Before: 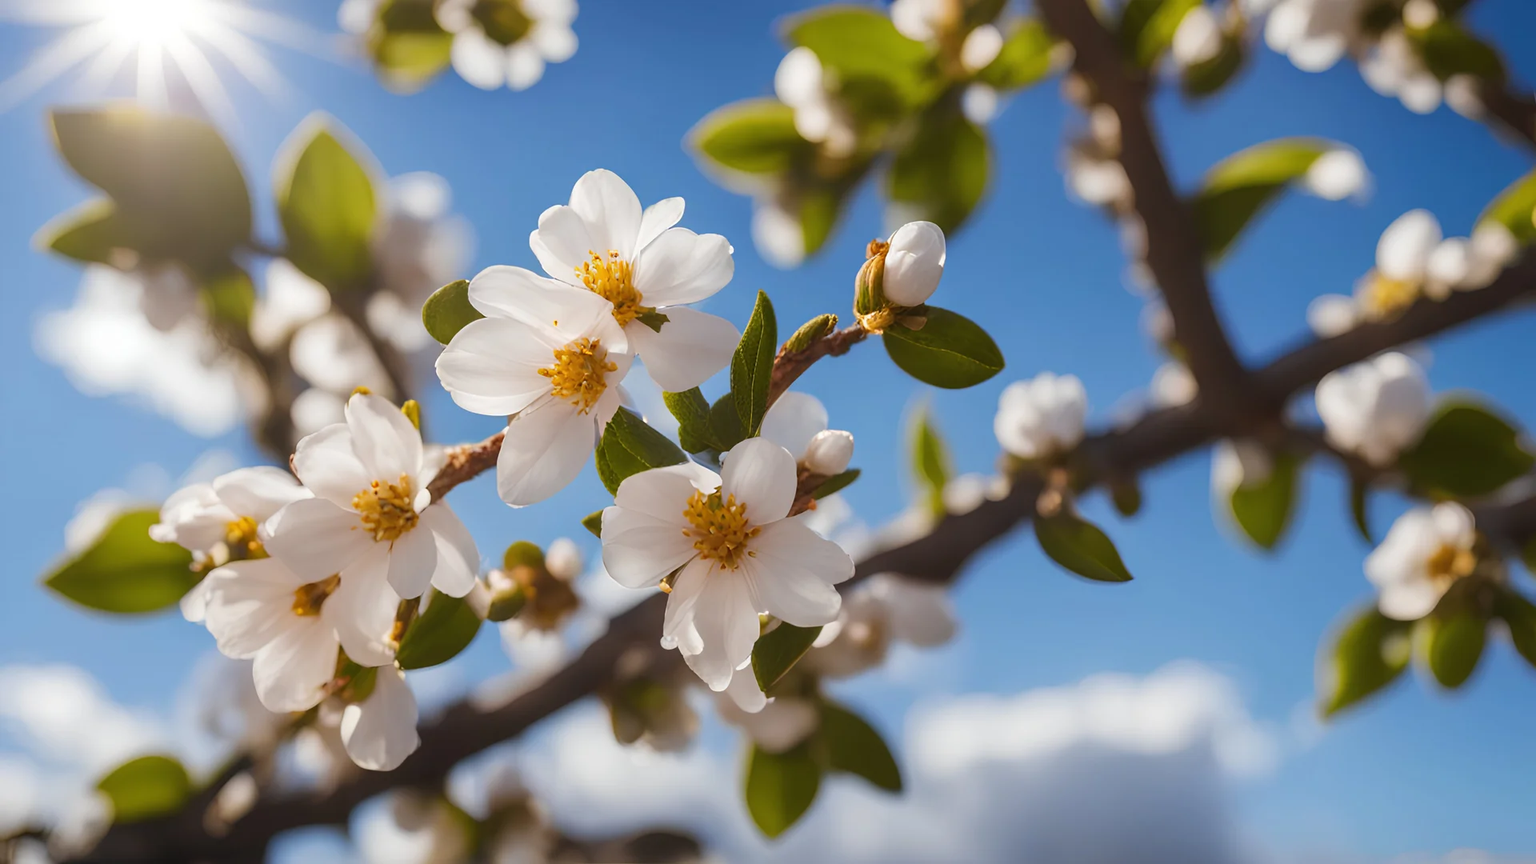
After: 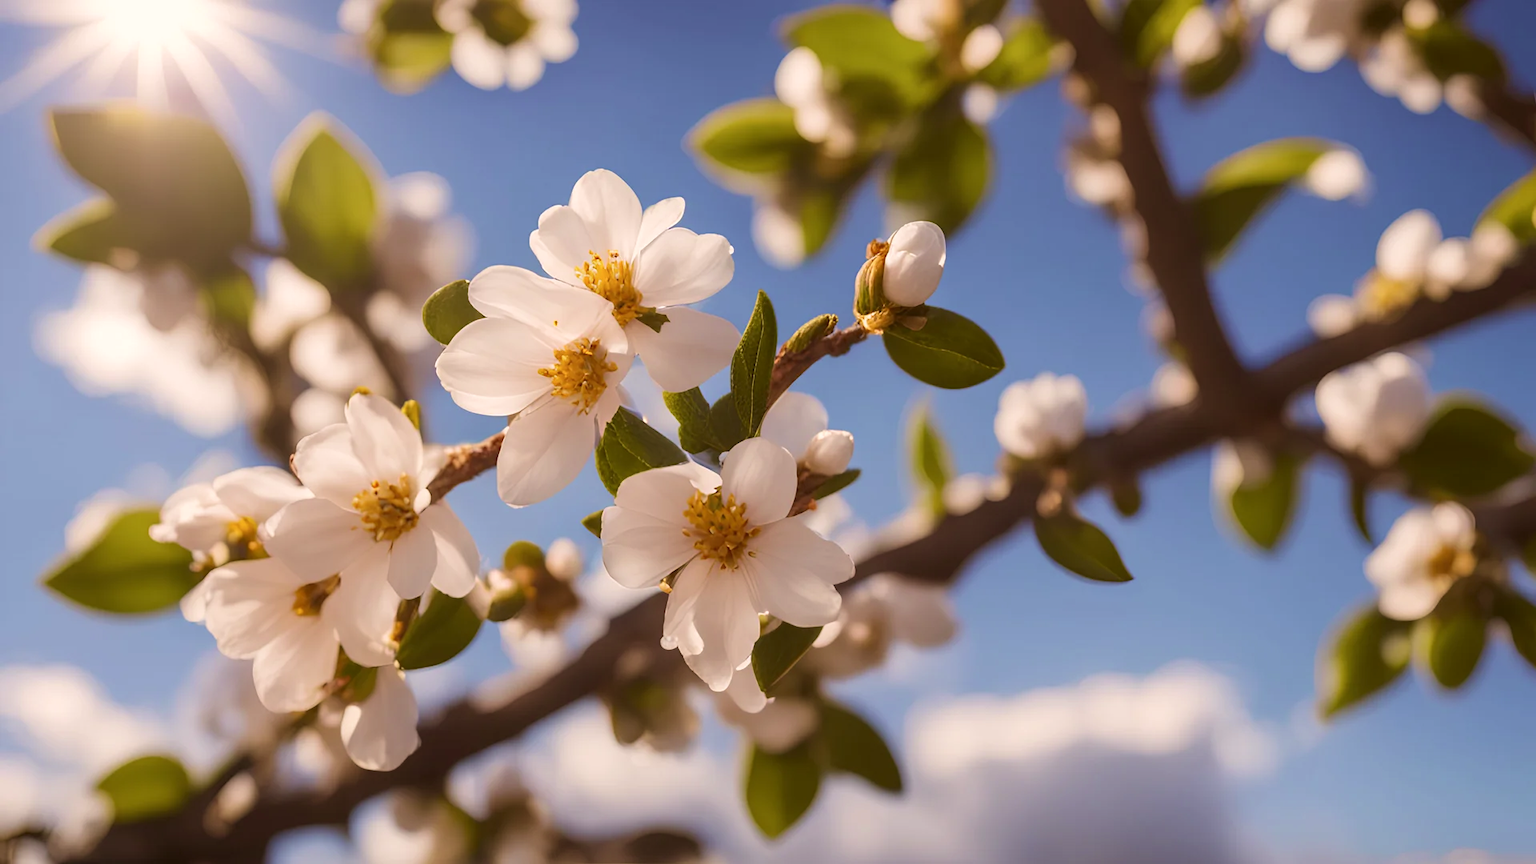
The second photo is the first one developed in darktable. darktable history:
color correction: highlights a* 6.24, highlights b* 7.51, shadows a* 6, shadows b* 7.26, saturation 0.881
velvia: on, module defaults
